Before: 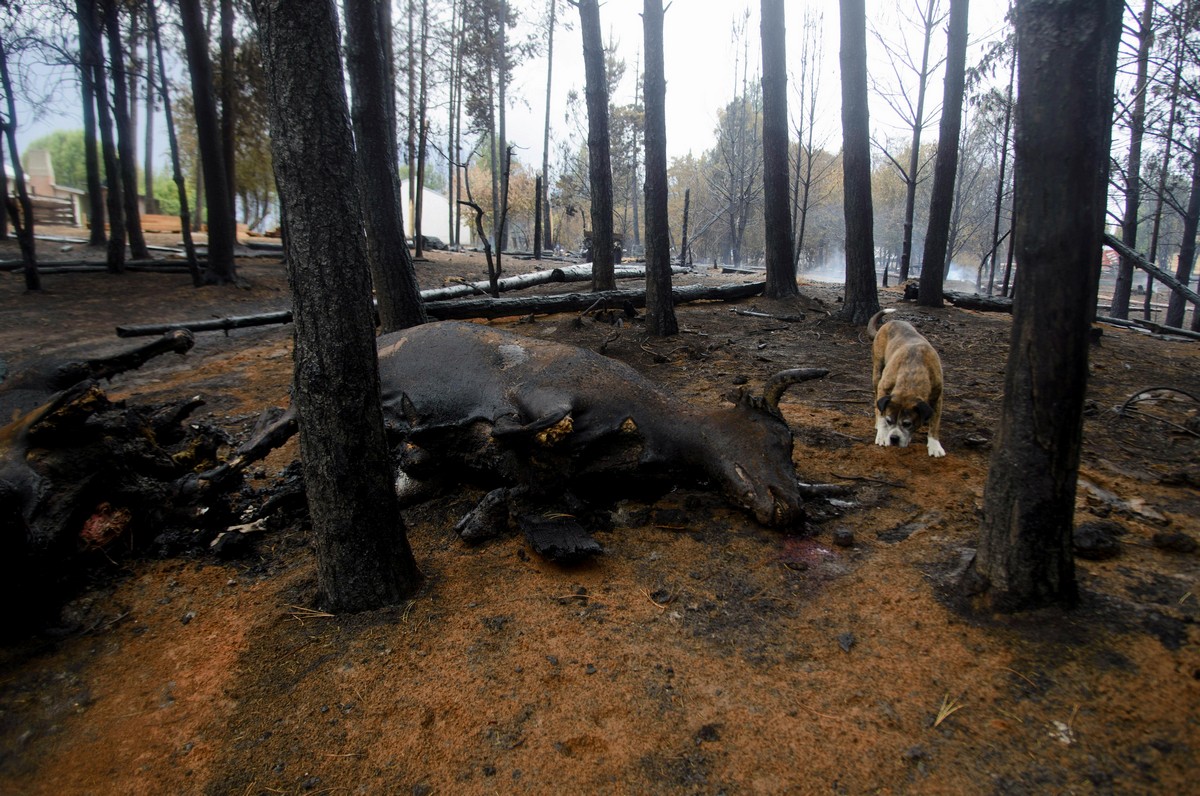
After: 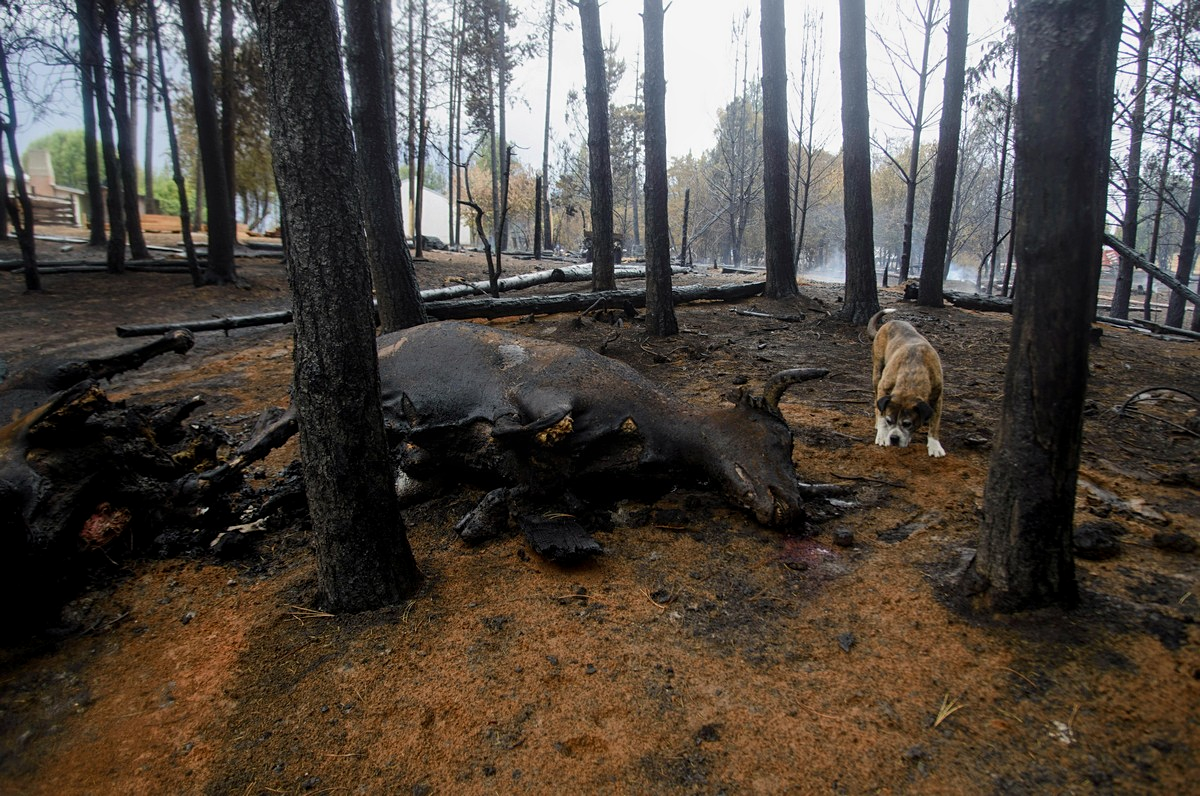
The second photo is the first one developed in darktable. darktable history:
white balance: emerald 1
sharpen: amount 0.2
local contrast: detail 110%
